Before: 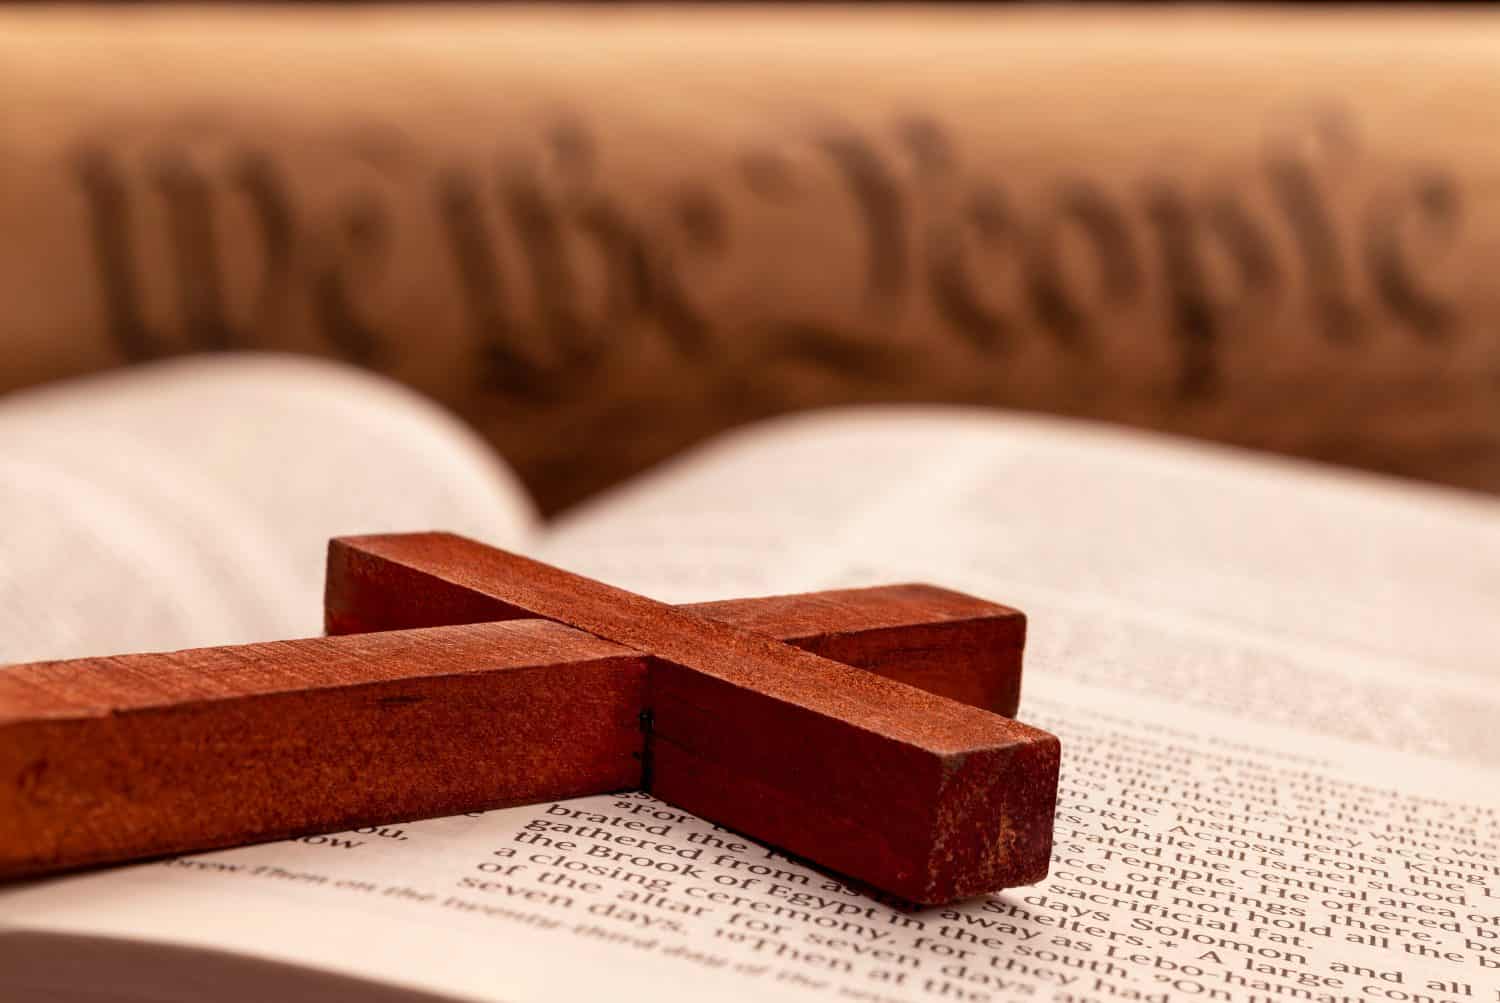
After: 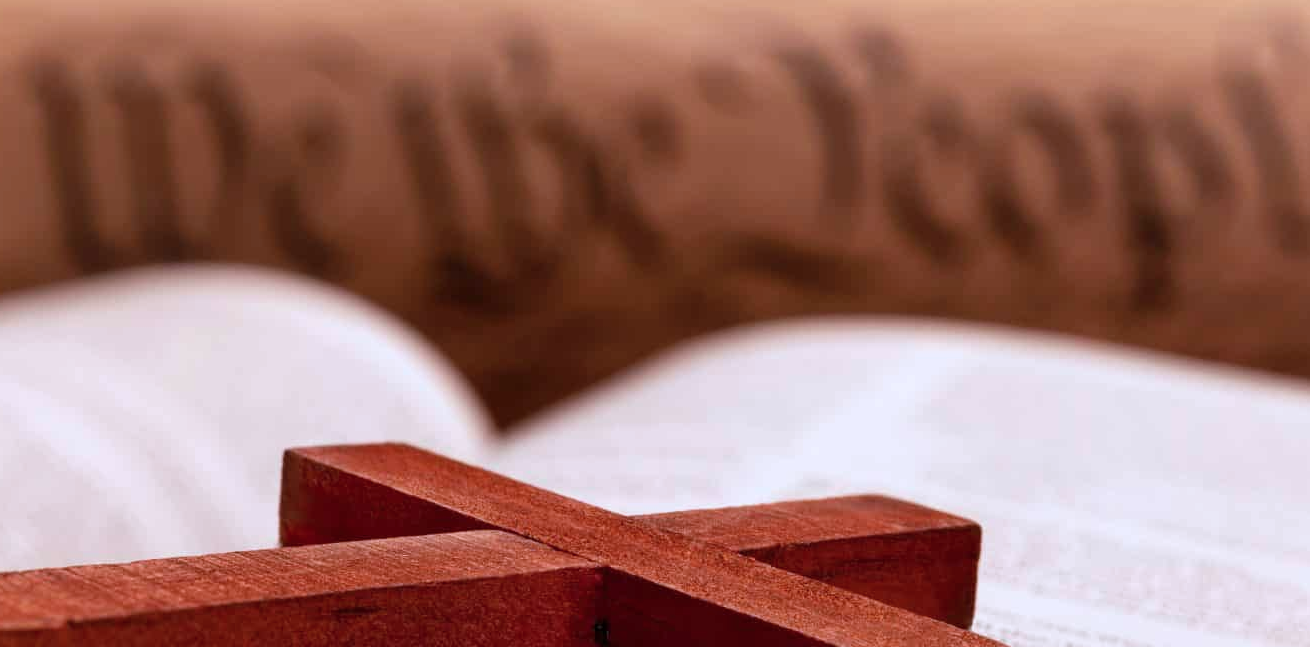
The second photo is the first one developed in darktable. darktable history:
crop: left 3.015%, top 8.969%, right 9.647%, bottom 26.457%
color correction: highlights a* -2.24, highlights b* -18.1
